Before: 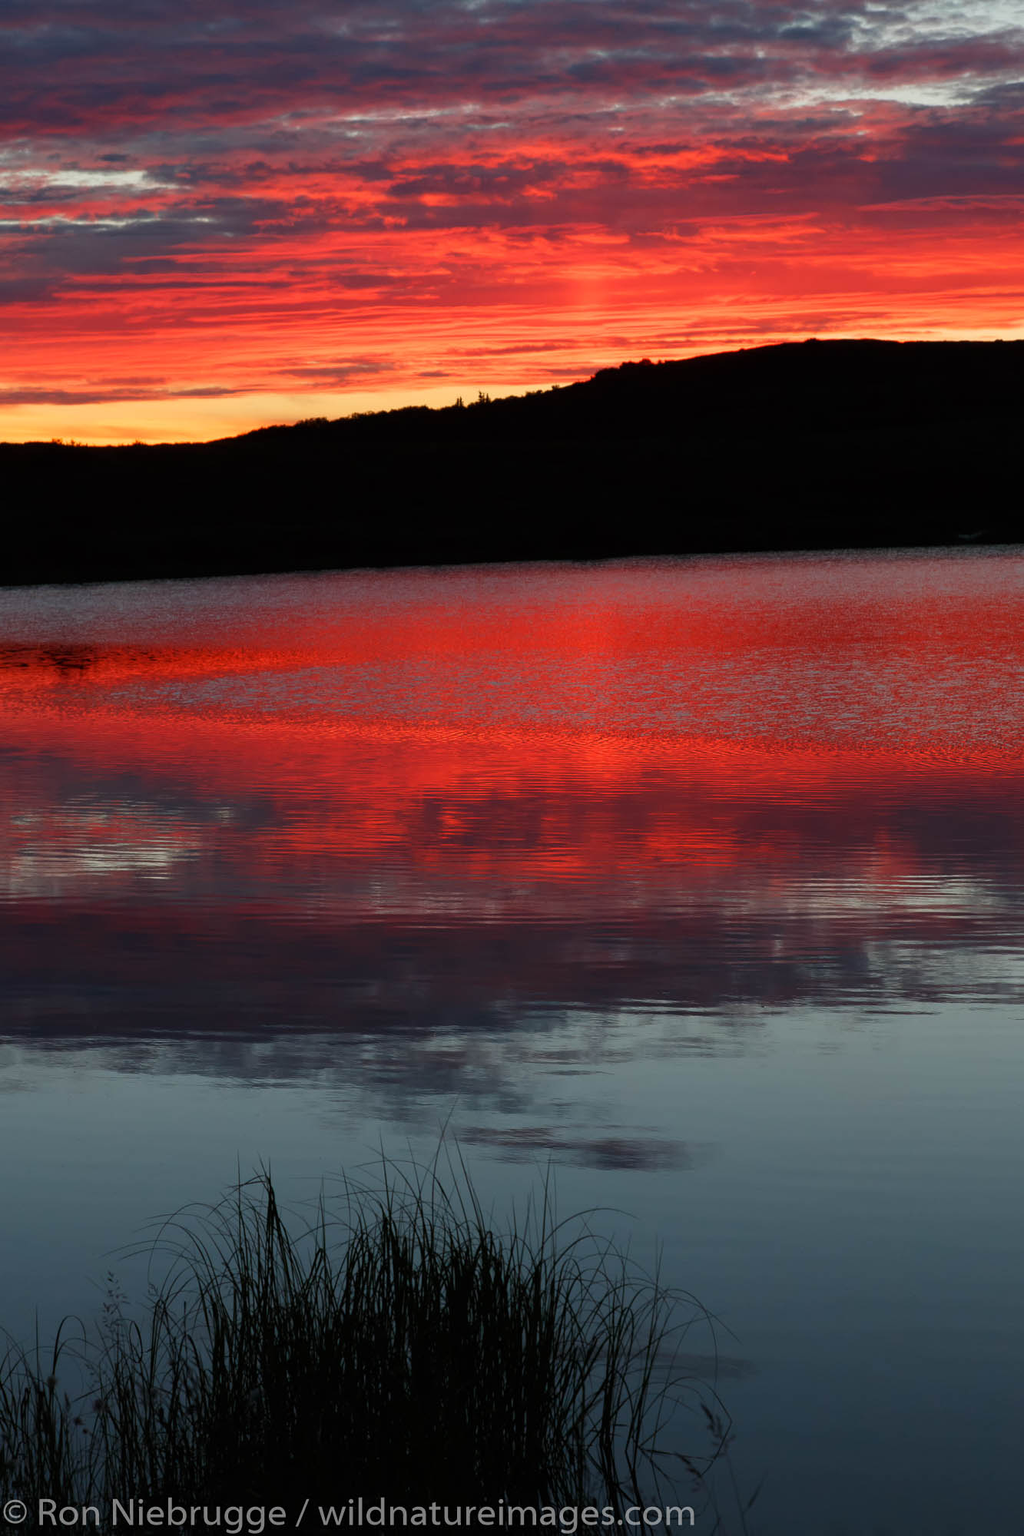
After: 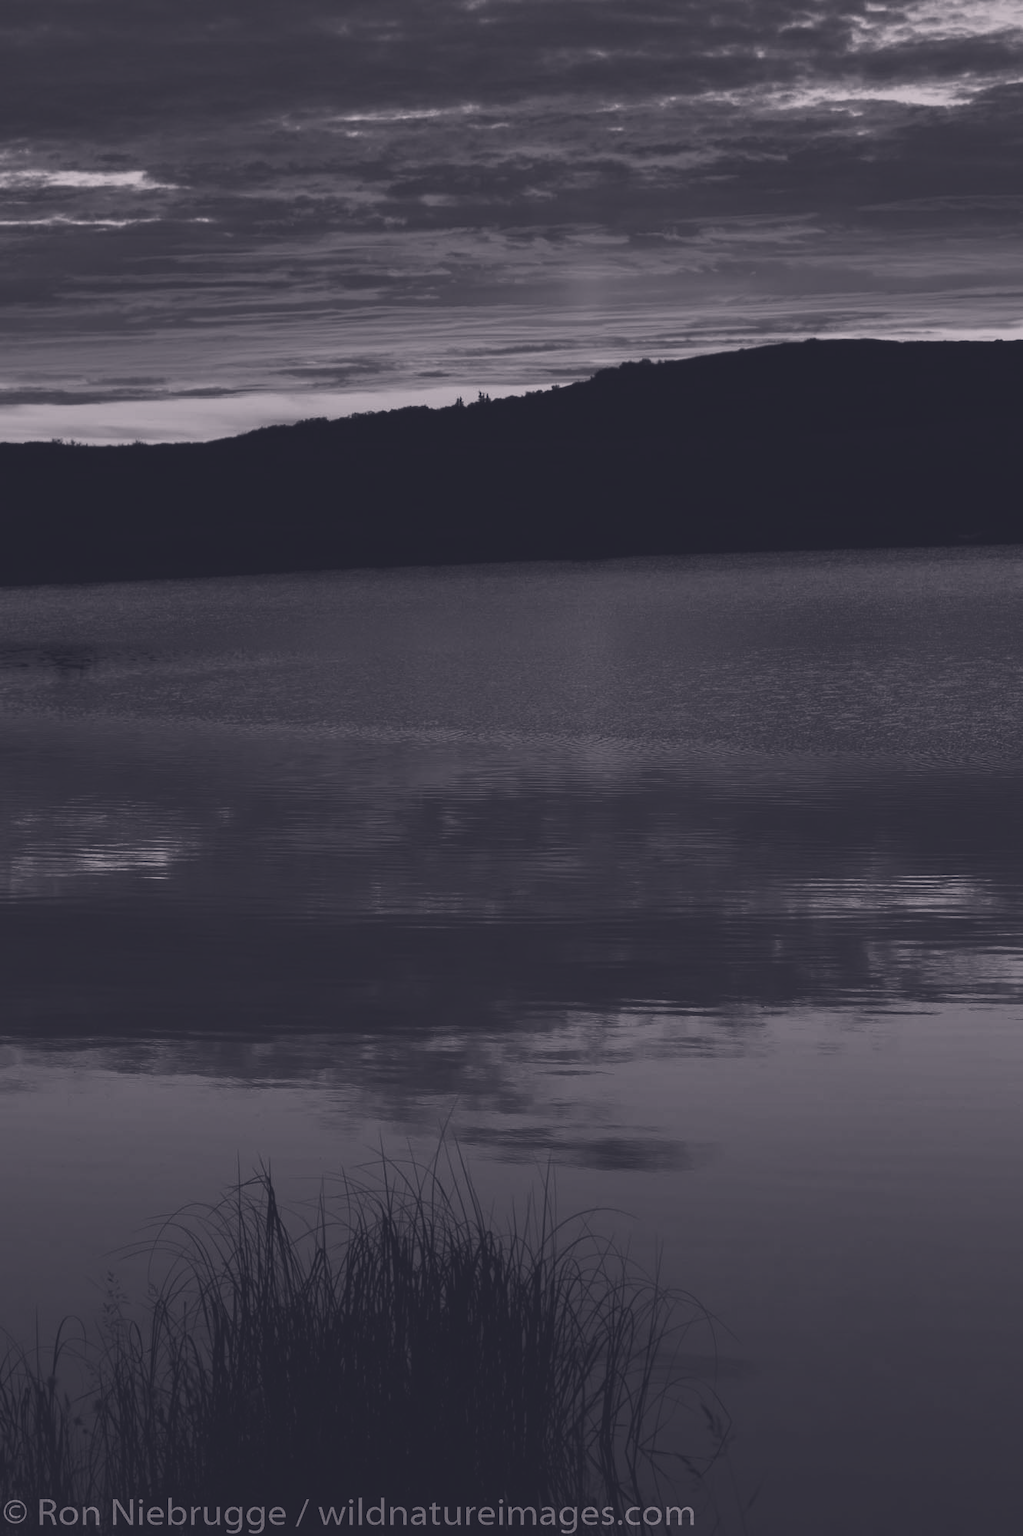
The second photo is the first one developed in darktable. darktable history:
color calibration: output gray [0.246, 0.254, 0.501, 0], illuminant custom, x 0.345, y 0.36, temperature 5036.8 K
color correction: highlights a* 2.8, highlights b* 5.02, shadows a* -2.5, shadows b* -4.94, saturation 0.807
tone curve: curves: ch0 [(0, 0.142) (0.384, 0.314) (0.752, 0.711) (0.991, 0.95)]; ch1 [(0.006, 0.129) (0.346, 0.384) (1, 1)]; ch2 [(0.003, 0.057) (0.261, 0.248) (1, 1)], color space Lab, independent channels, preserve colors none
